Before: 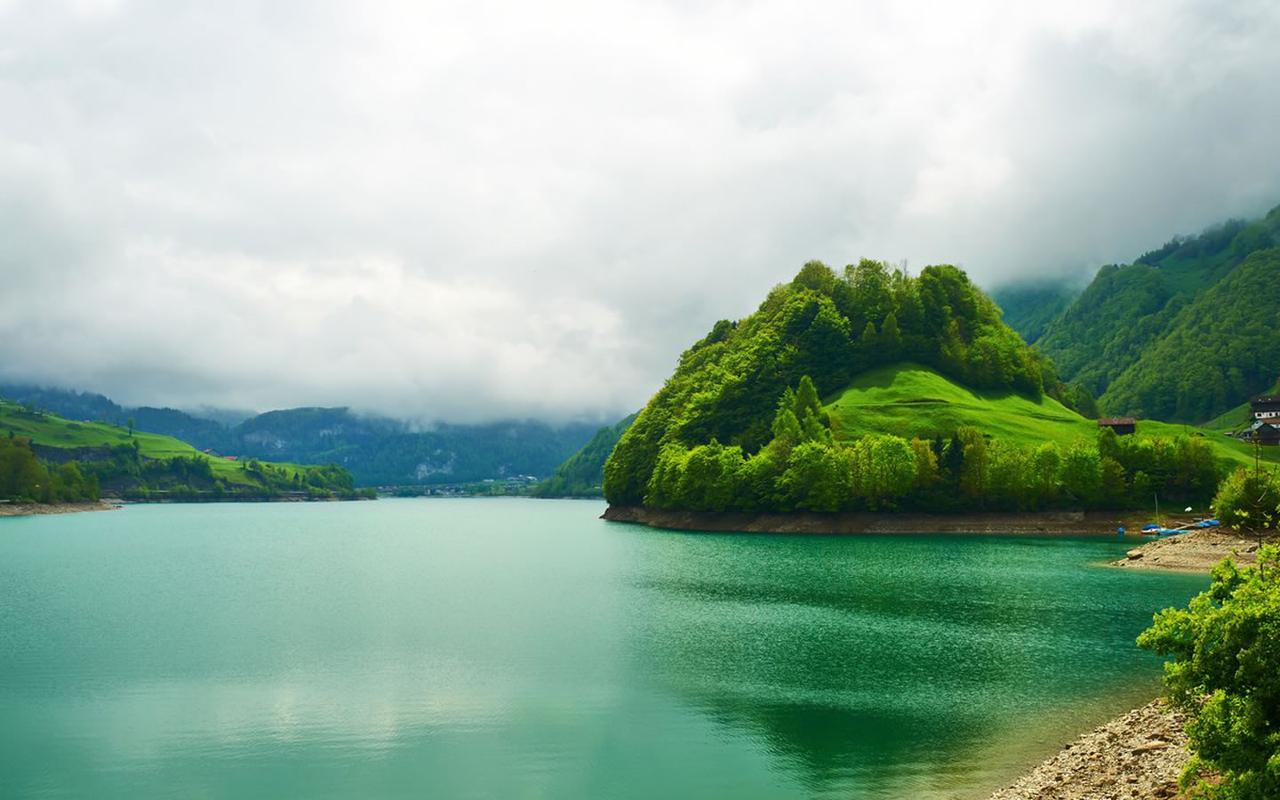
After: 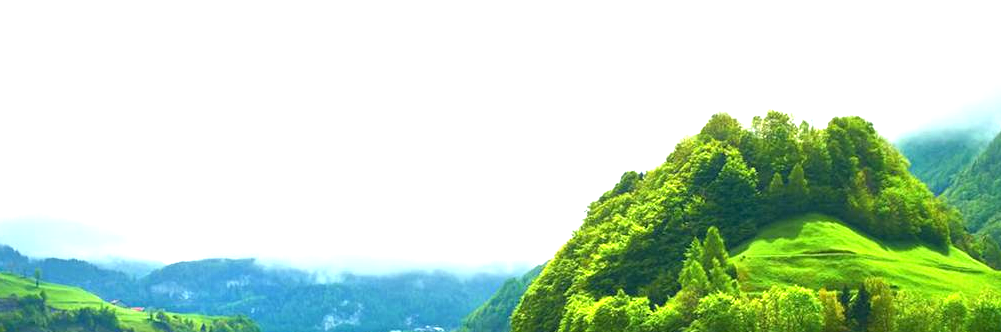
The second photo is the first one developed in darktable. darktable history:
exposure: black level correction 0, exposure 1.472 EV, compensate highlight preservation false
crop: left 7.315%, top 18.687%, right 14.408%, bottom 39.759%
